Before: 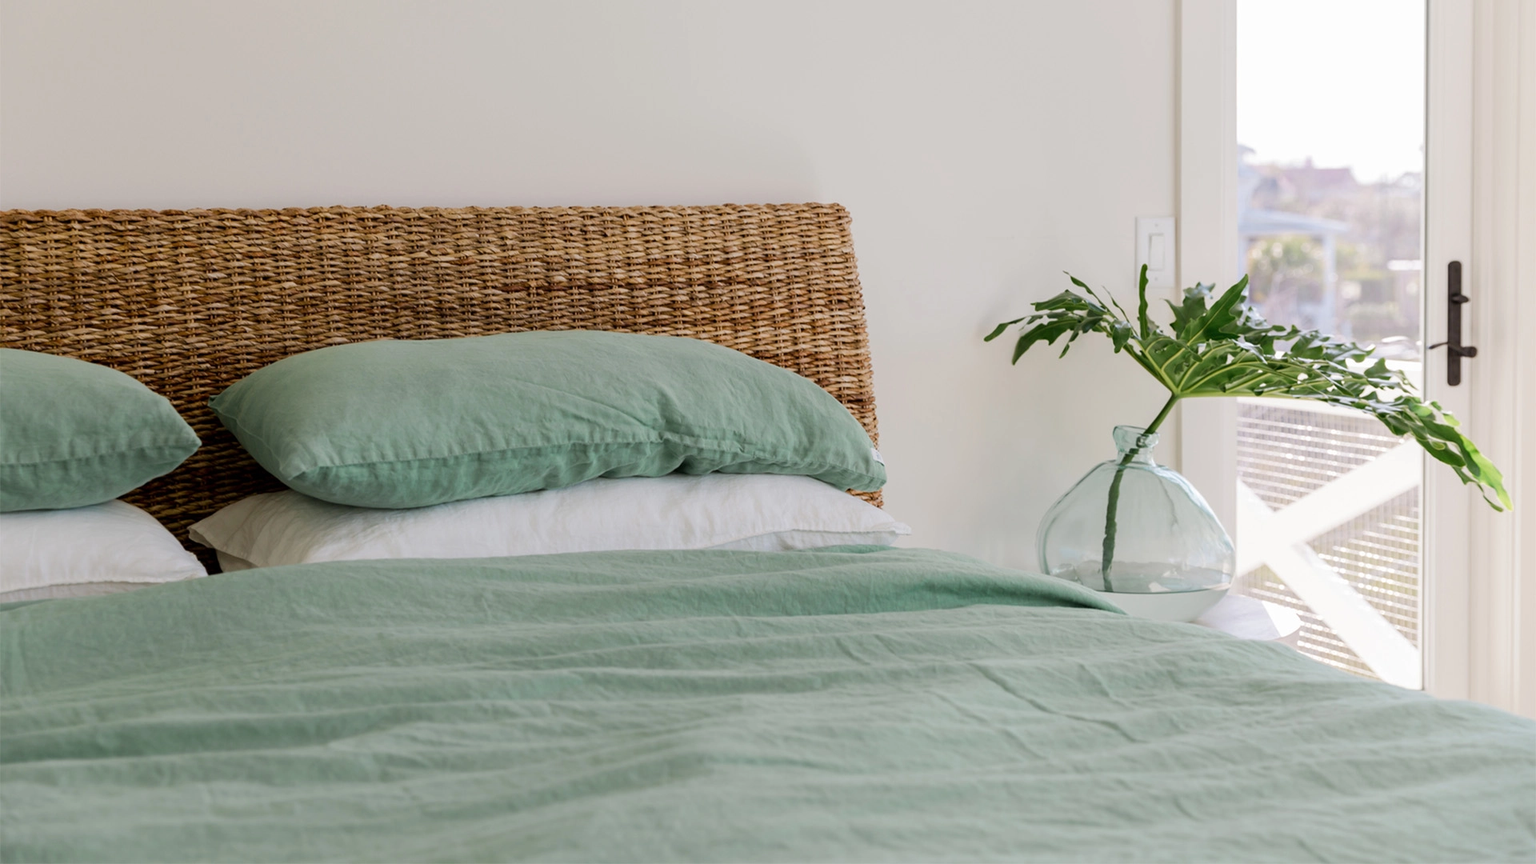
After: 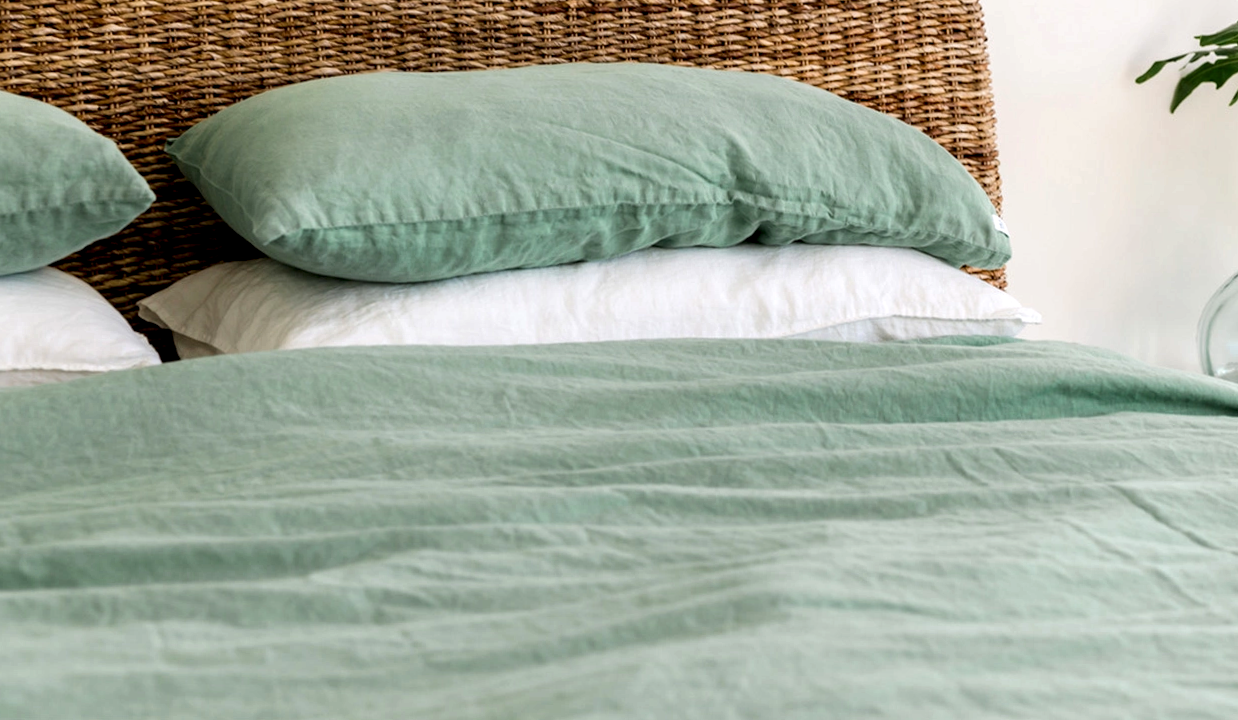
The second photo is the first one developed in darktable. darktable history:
exposure: black level correction 0, exposure 0.499 EV, compensate highlight preservation false
local contrast: detail 134%, midtone range 0.746
crop and rotate: angle -0.755°, left 3.996%, top 31.713%, right 29.977%
